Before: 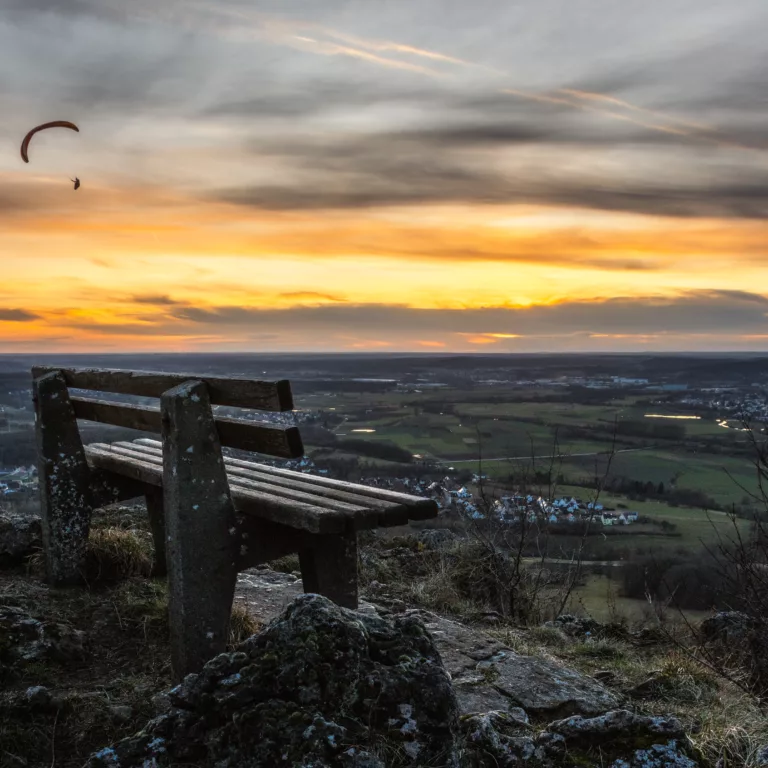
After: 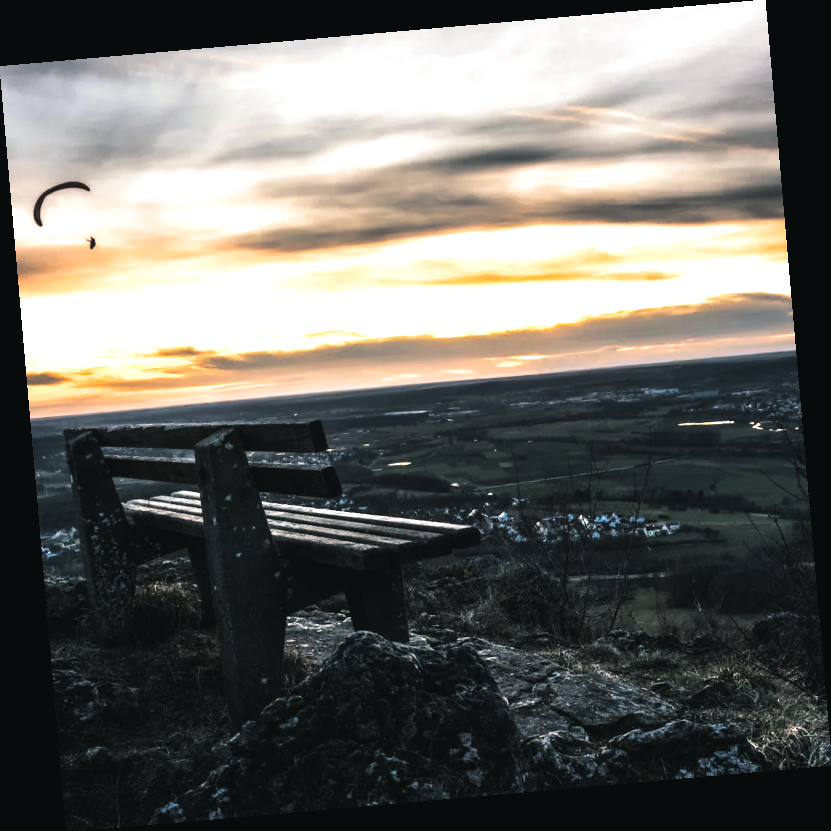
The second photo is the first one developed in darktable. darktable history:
contrast brightness saturation: contrast 0.07
tone equalizer: -8 EV -0.75 EV, -7 EV -0.7 EV, -6 EV -0.6 EV, -5 EV -0.4 EV, -3 EV 0.4 EV, -2 EV 0.6 EV, -1 EV 0.7 EV, +0 EV 0.75 EV, edges refinement/feathering 500, mask exposure compensation -1.57 EV, preserve details no
rotate and perspective: rotation -4.98°, automatic cropping off
color balance rgb: shadows lift › chroma 1%, shadows lift › hue 217.2°, power › hue 310.8°, highlights gain › chroma 1%, highlights gain › hue 54°, global offset › luminance 0.5%, global offset › hue 171.6°, perceptual saturation grading › global saturation 14.09%, perceptual saturation grading › highlights -25%, perceptual saturation grading › shadows 30%, perceptual brilliance grading › highlights 13.42%, perceptual brilliance grading › mid-tones 8.05%, perceptual brilliance grading › shadows -17.45%, global vibrance 25%
split-toning: shadows › hue 201.6°, shadows › saturation 0.16, highlights › hue 50.4°, highlights › saturation 0.2, balance -49.9
